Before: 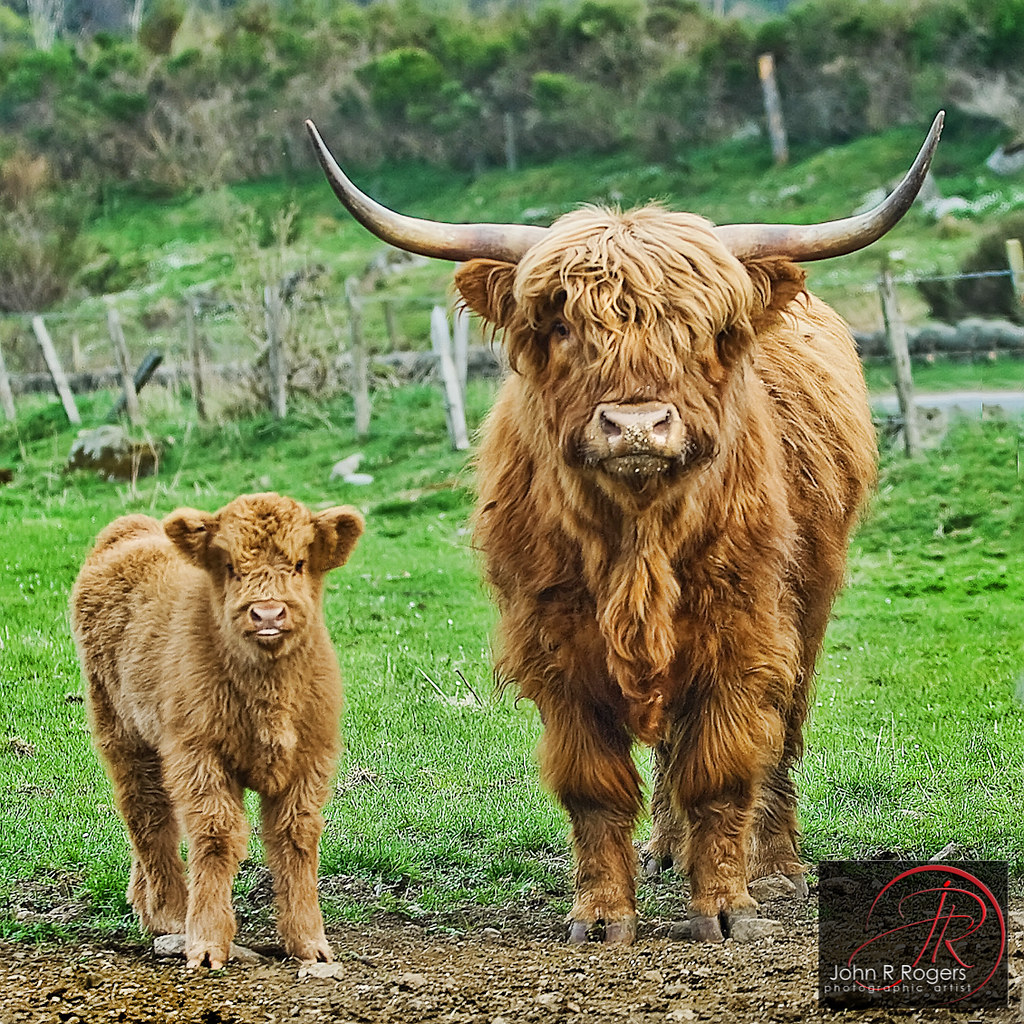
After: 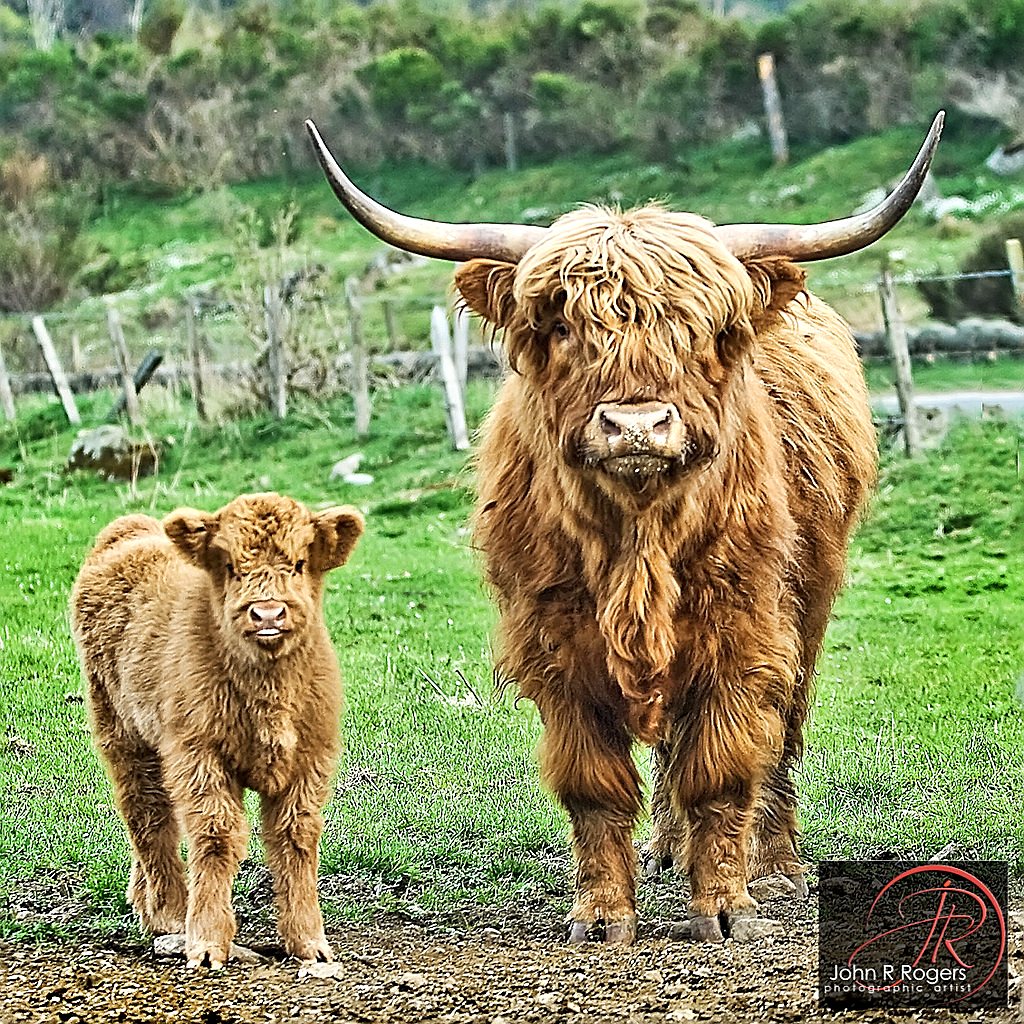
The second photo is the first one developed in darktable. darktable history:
sharpen: on, module defaults
contrast equalizer: y [[0.511, 0.558, 0.631, 0.632, 0.559, 0.512], [0.5 ×6], [0.507, 0.559, 0.627, 0.644, 0.647, 0.647], [0 ×6], [0 ×6]], mix 0.271
shadows and highlights: radius 110.5, shadows 51.35, white point adjustment 9.1, highlights -3.63, soften with gaussian
